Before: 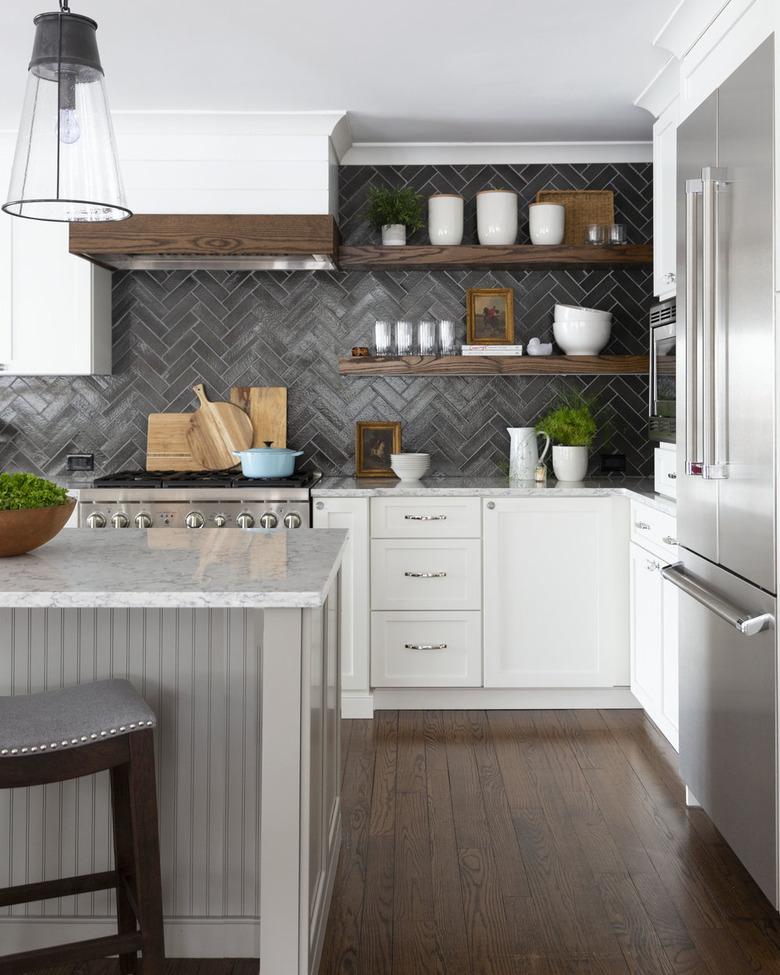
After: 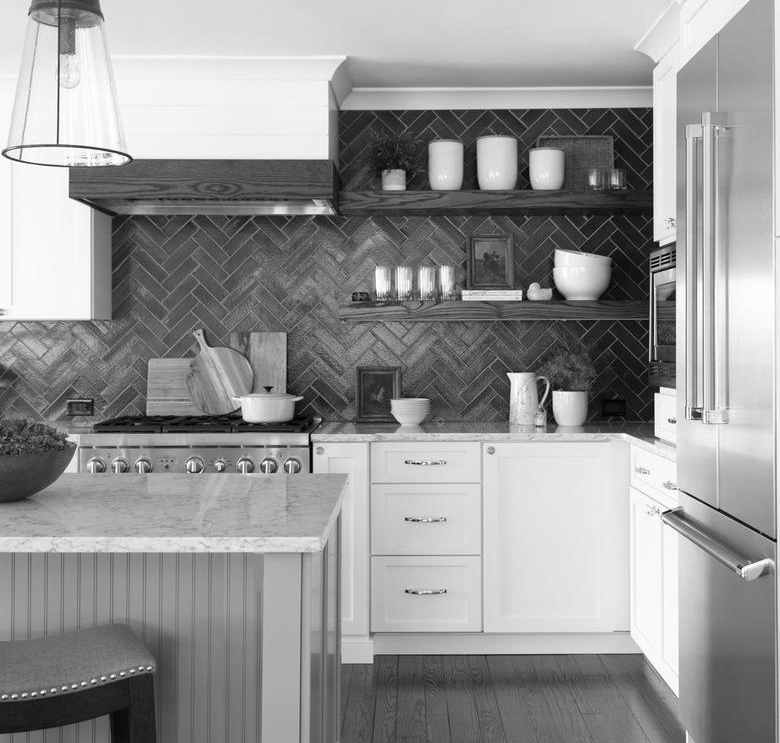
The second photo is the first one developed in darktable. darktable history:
crop: top 5.699%, bottom 18.034%
color calibration: output gray [0.21, 0.42, 0.37, 0], x 0.371, y 0.377, temperature 4289.36 K, gamut compression 1.65
